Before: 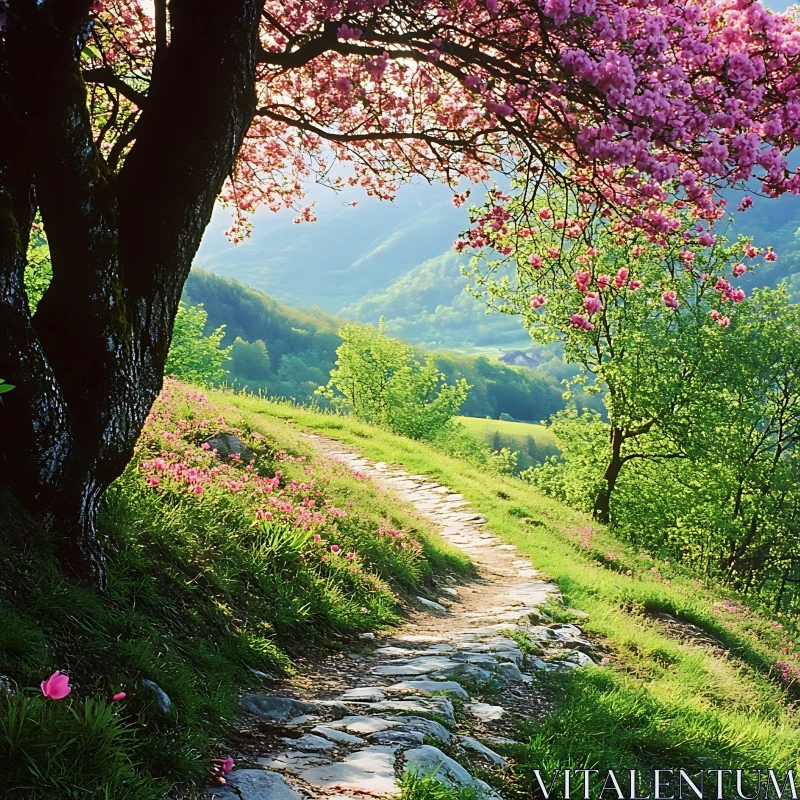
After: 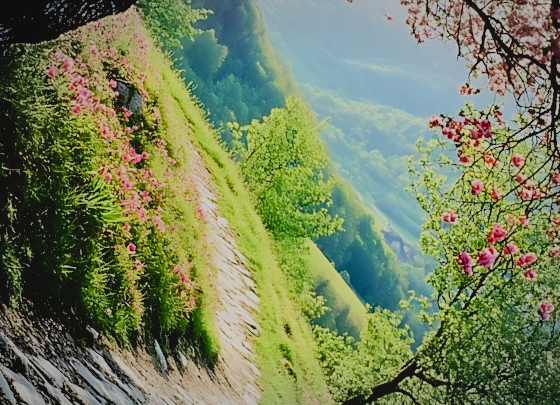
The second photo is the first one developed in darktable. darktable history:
exposure: black level correction 0.03, exposure -0.074 EV, compensate highlight preservation false
contrast brightness saturation: contrast -0.096, saturation -0.1
crop and rotate: angle -45.14°, top 16.667%, right 0.901%, bottom 11.607%
filmic rgb: middle gray luminance 28.77%, black relative exposure -10.25 EV, white relative exposure 5.5 EV, threshold 6 EV, target black luminance 0%, hardness 3.93, latitude 2.36%, contrast 1.131, highlights saturation mix 3.9%, shadows ↔ highlights balance 15.36%, color science v4 (2020), enable highlight reconstruction true
vignetting: fall-off start 78.7%, brightness -0.271, width/height ratio 1.327
